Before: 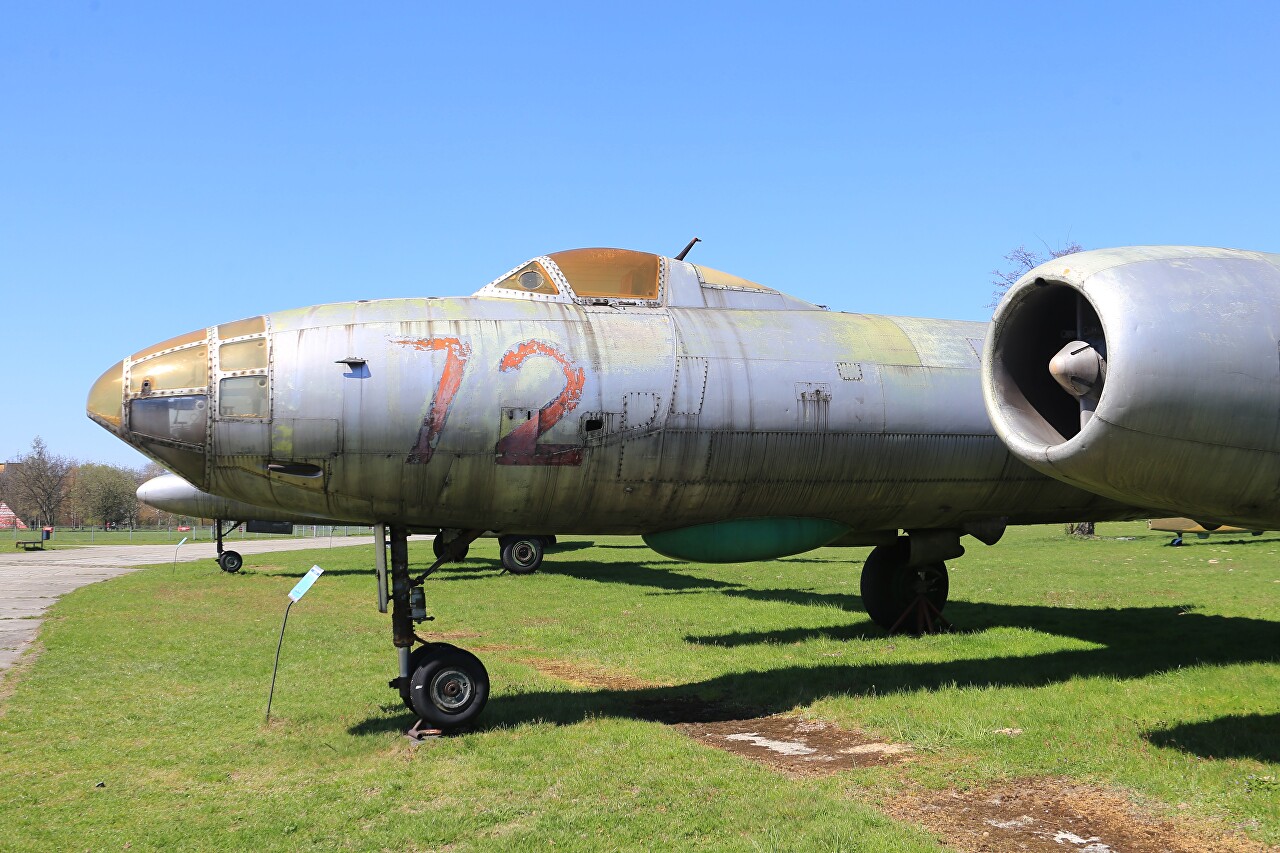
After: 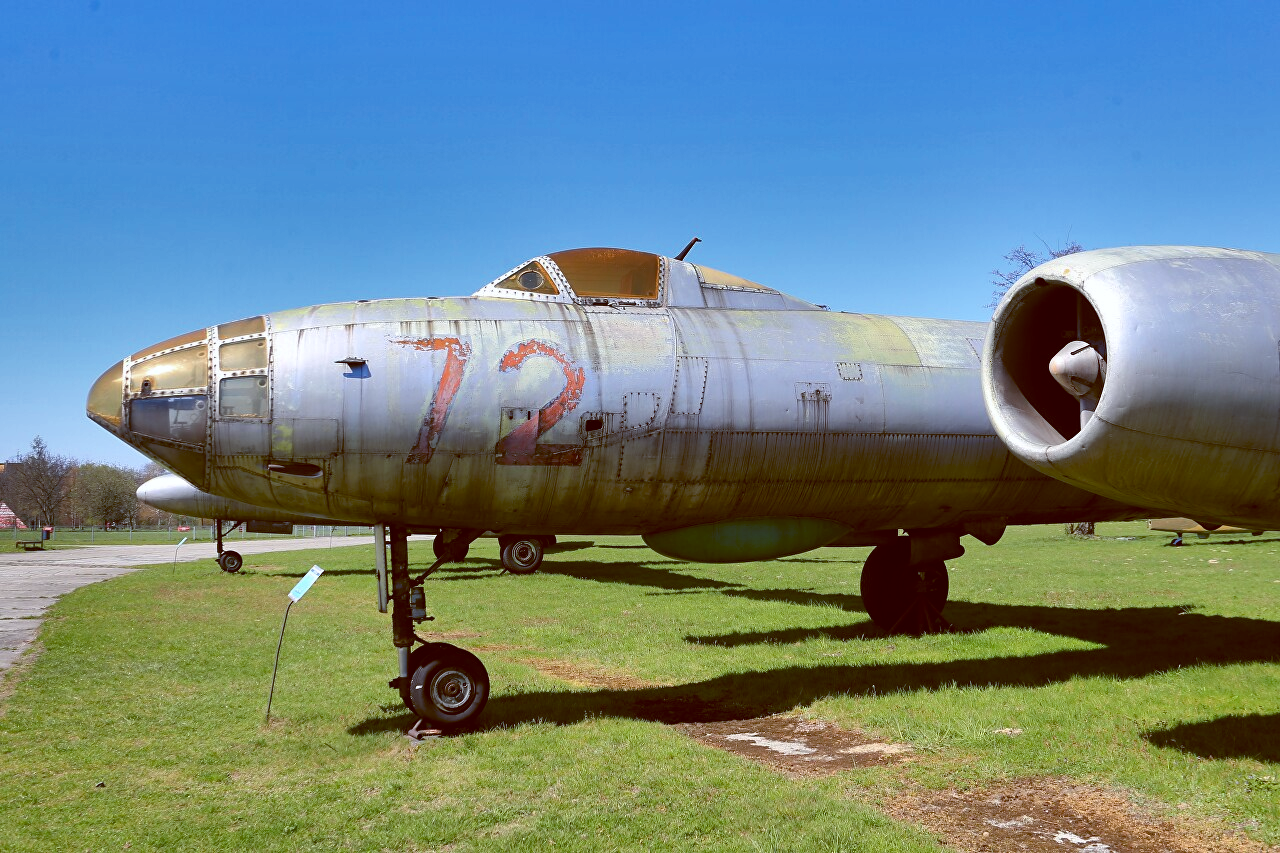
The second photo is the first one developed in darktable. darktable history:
color balance: lift [1, 1.015, 1.004, 0.985], gamma [1, 0.958, 0.971, 1.042], gain [1, 0.956, 0.977, 1.044]
shadows and highlights: shadows 24.5, highlights -78.15, soften with gaussian
